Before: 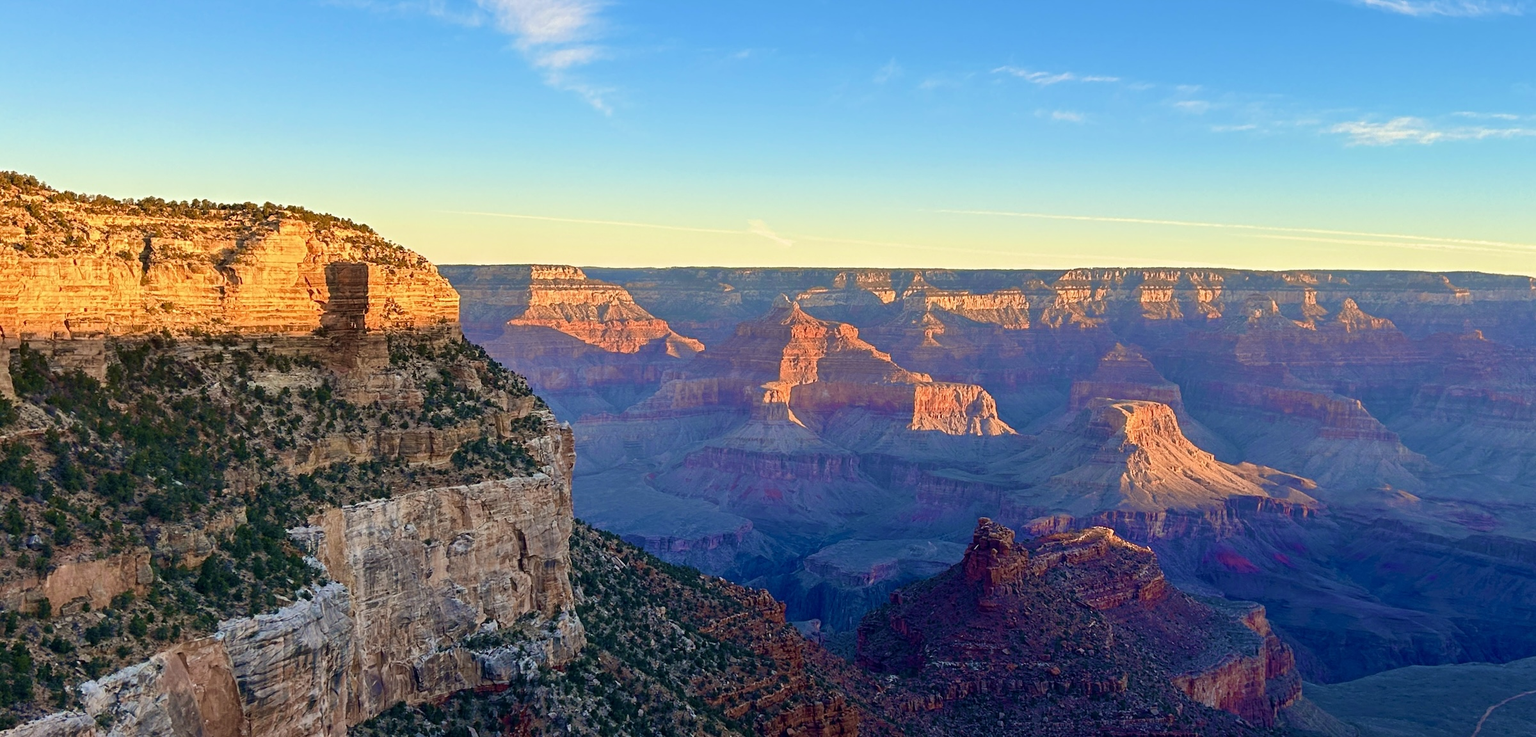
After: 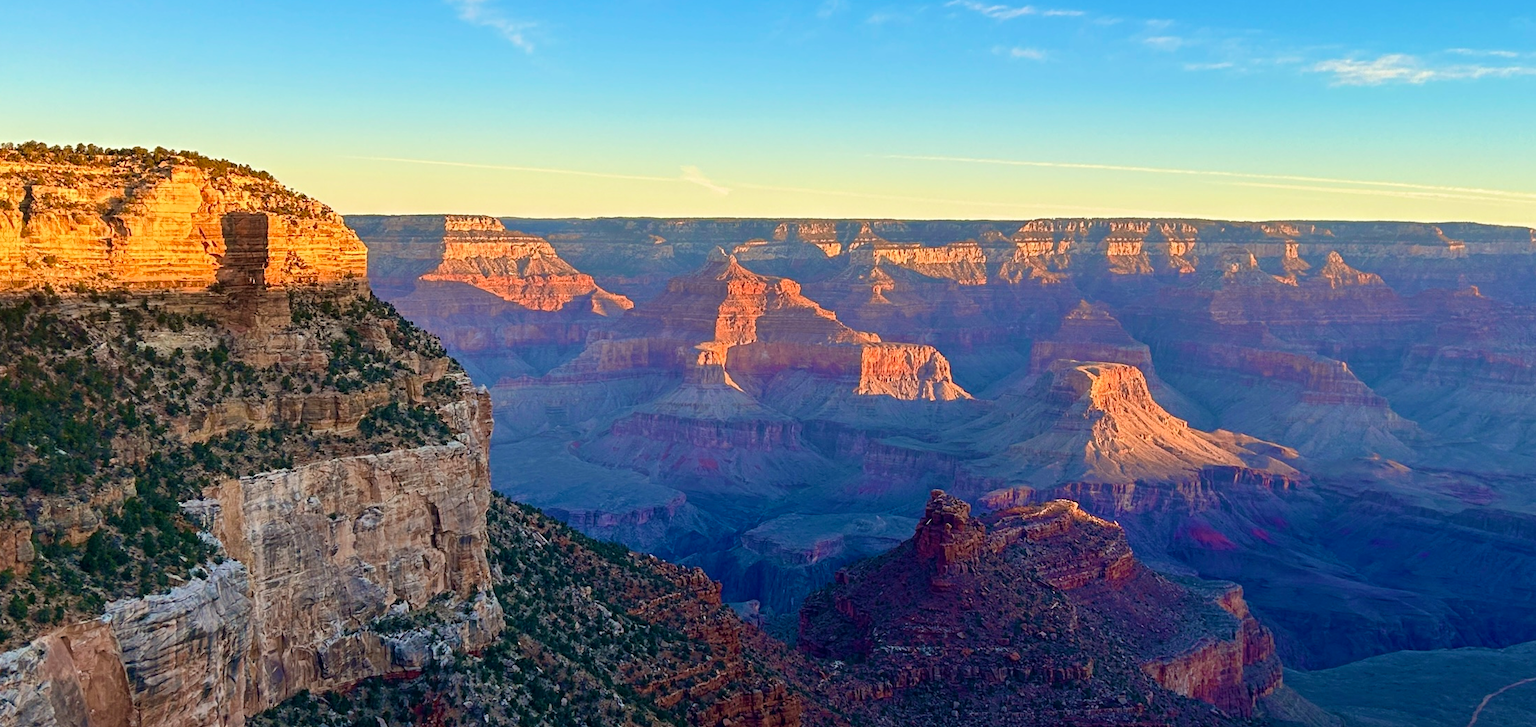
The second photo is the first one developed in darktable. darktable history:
crop and rotate: left 7.95%, top 9.186%
